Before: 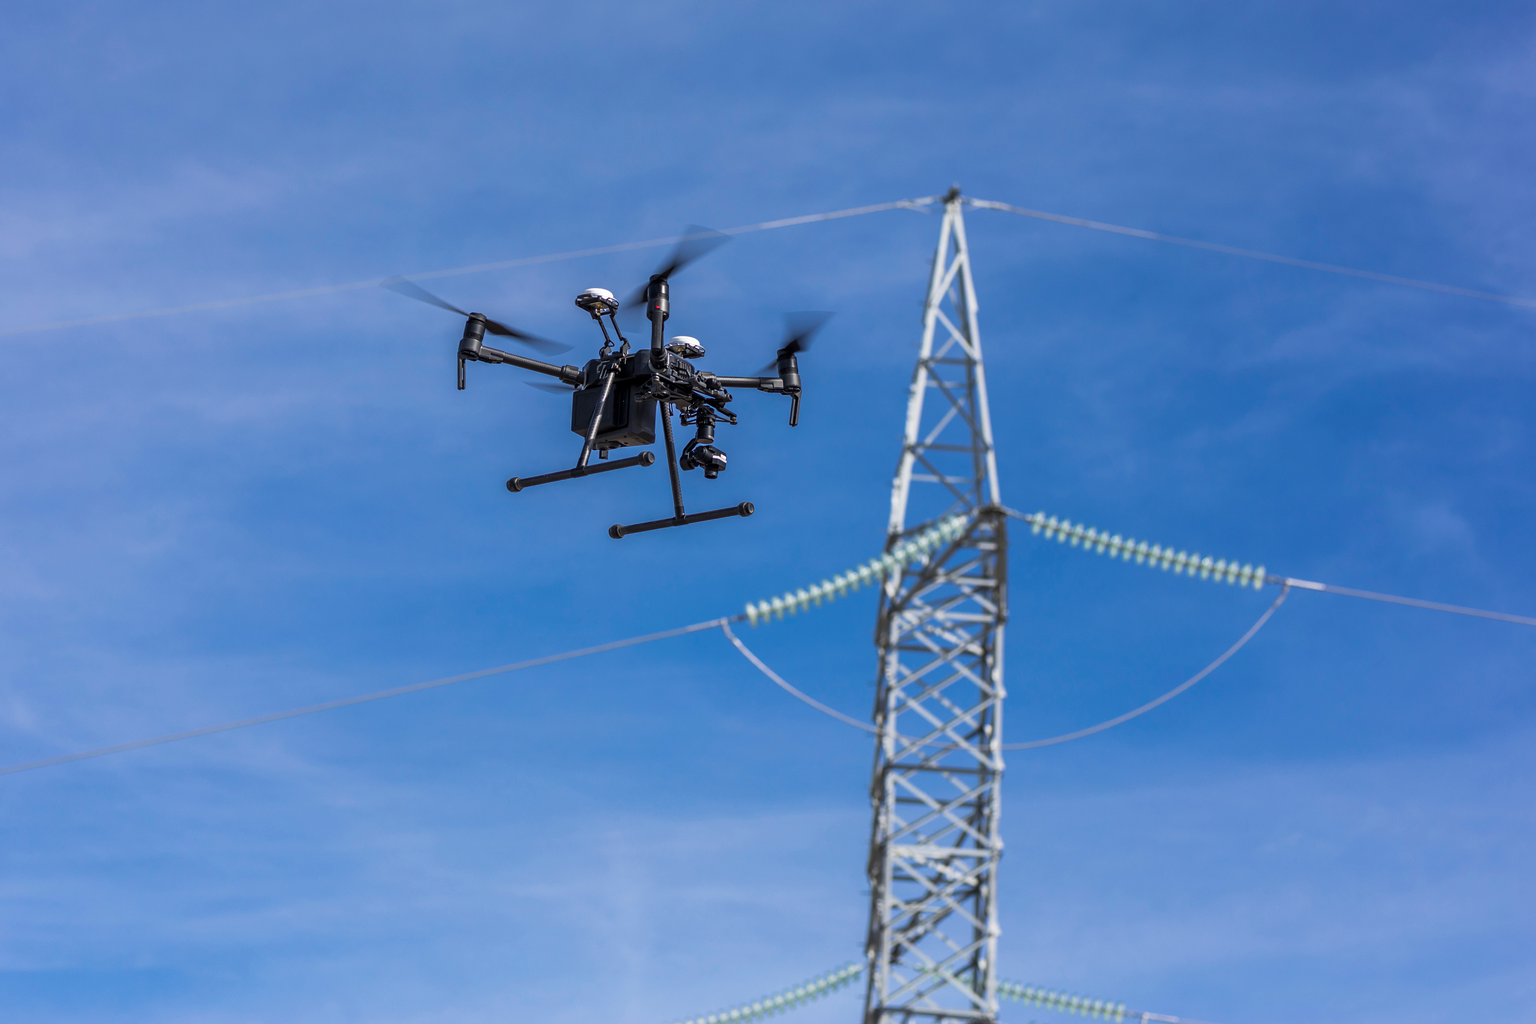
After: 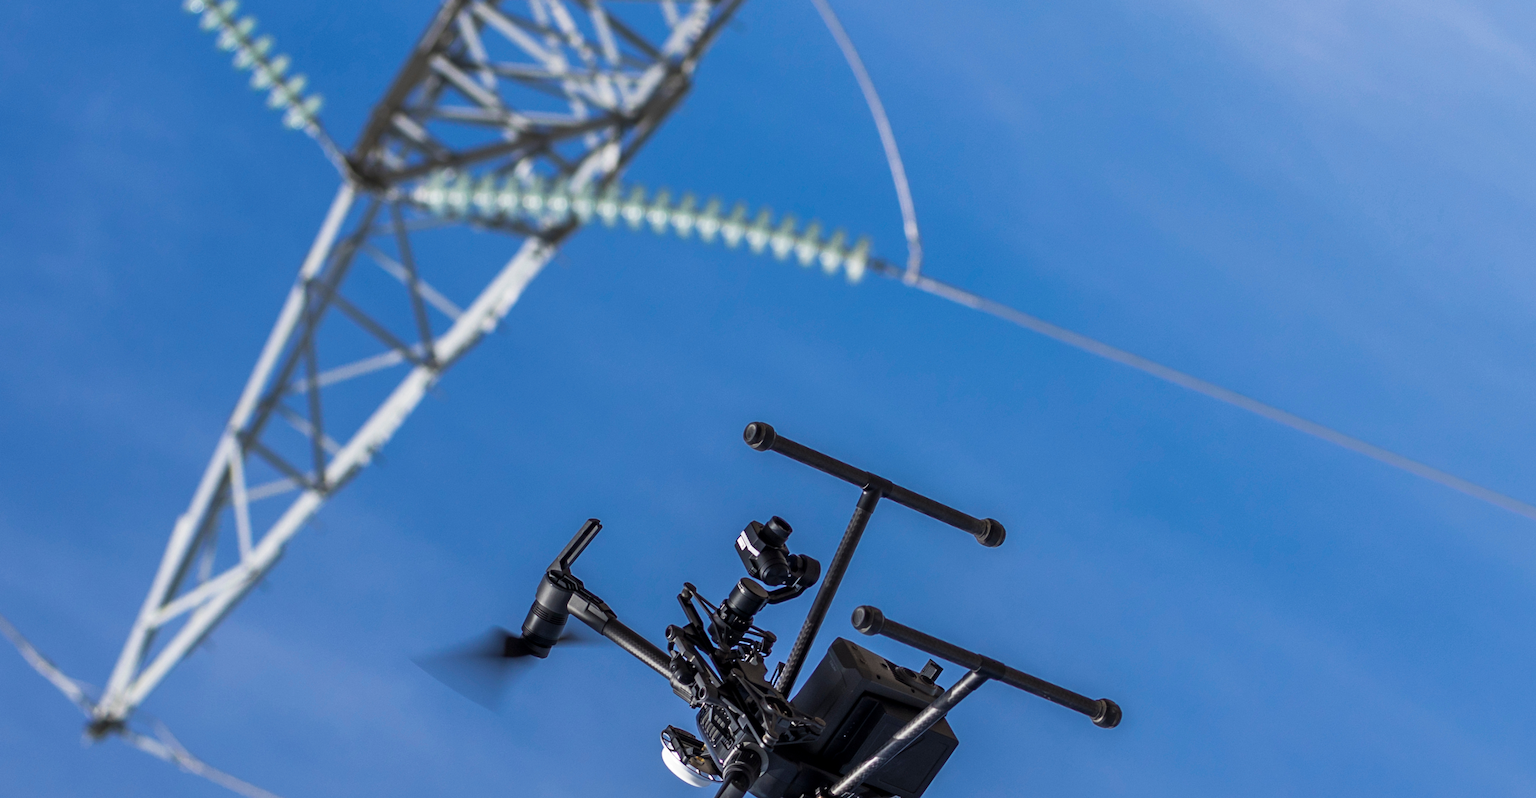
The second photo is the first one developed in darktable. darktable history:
crop and rotate: angle 147.29°, left 9.159%, top 15.557%, right 4.425%, bottom 17.084%
